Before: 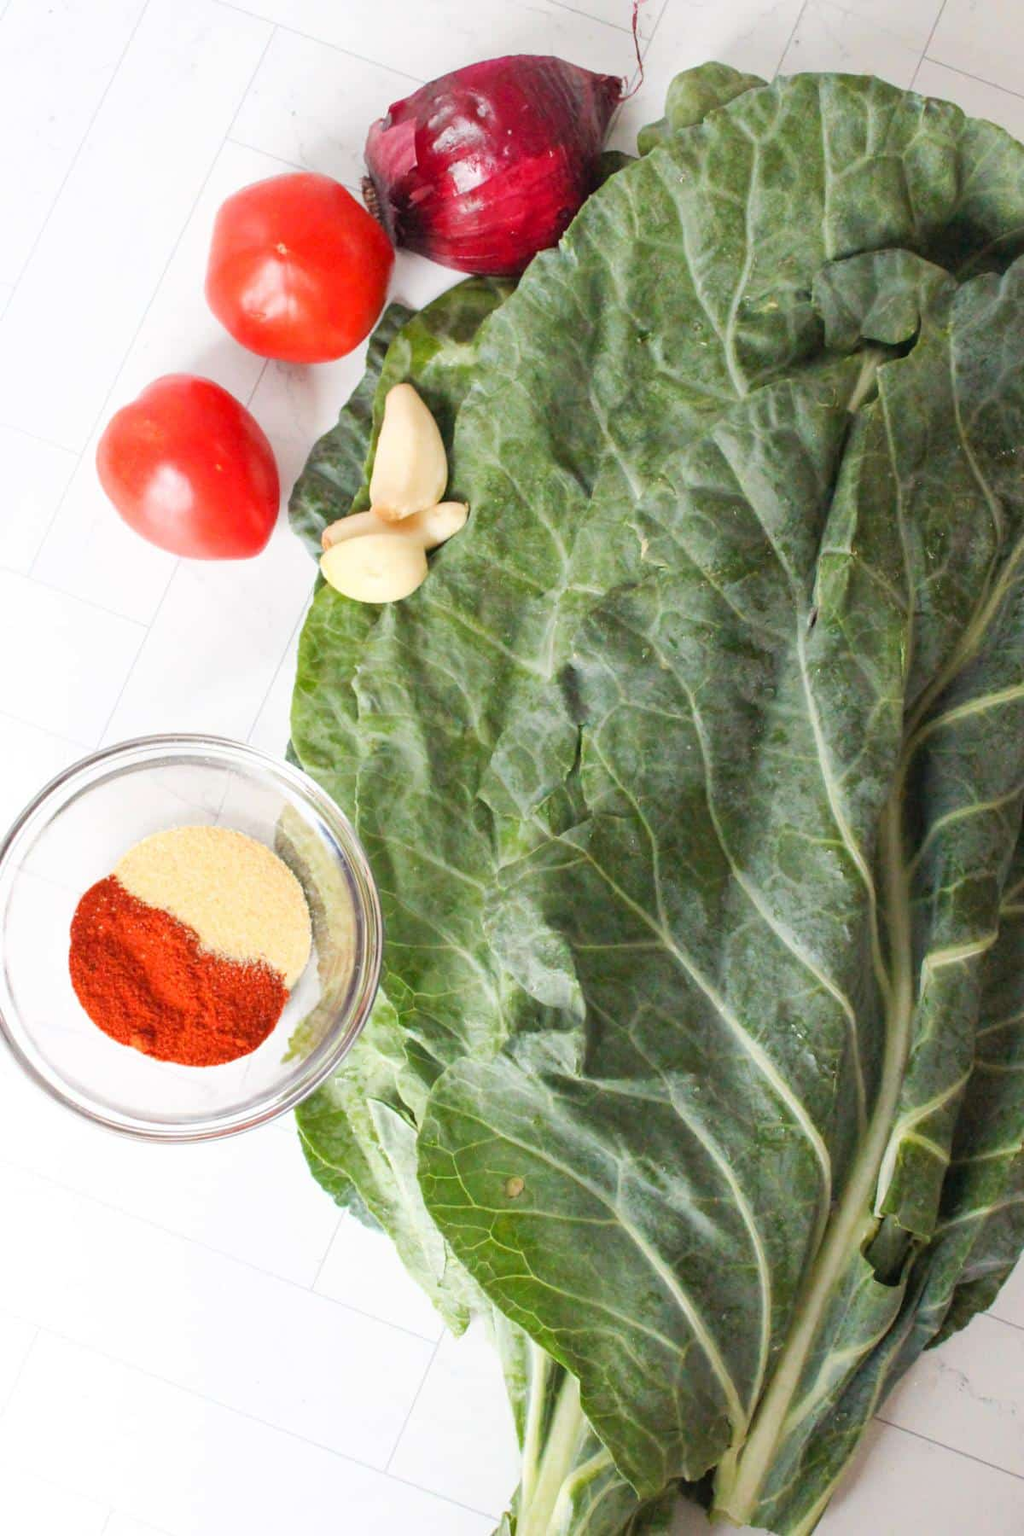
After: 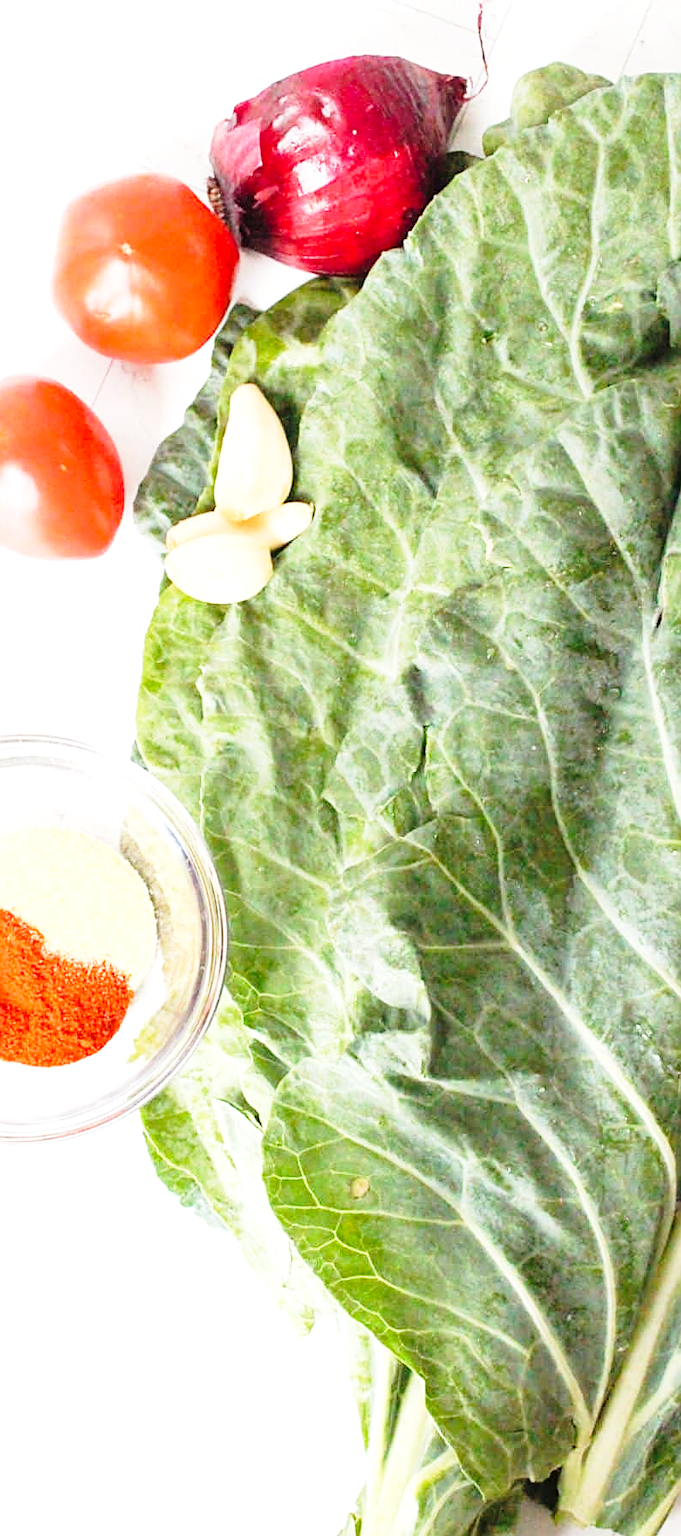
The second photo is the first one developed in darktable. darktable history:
sharpen: amount 0.491
crop and rotate: left 15.211%, right 18.253%
base curve: curves: ch0 [(0, 0) (0.028, 0.03) (0.121, 0.232) (0.46, 0.748) (0.859, 0.968) (1, 1)], preserve colors none
tone equalizer: -8 EV -0.426 EV, -7 EV -0.383 EV, -6 EV -0.337 EV, -5 EV -0.257 EV, -3 EV 0.229 EV, -2 EV 0.338 EV, -1 EV 0.413 EV, +0 EV 0.425 EV
